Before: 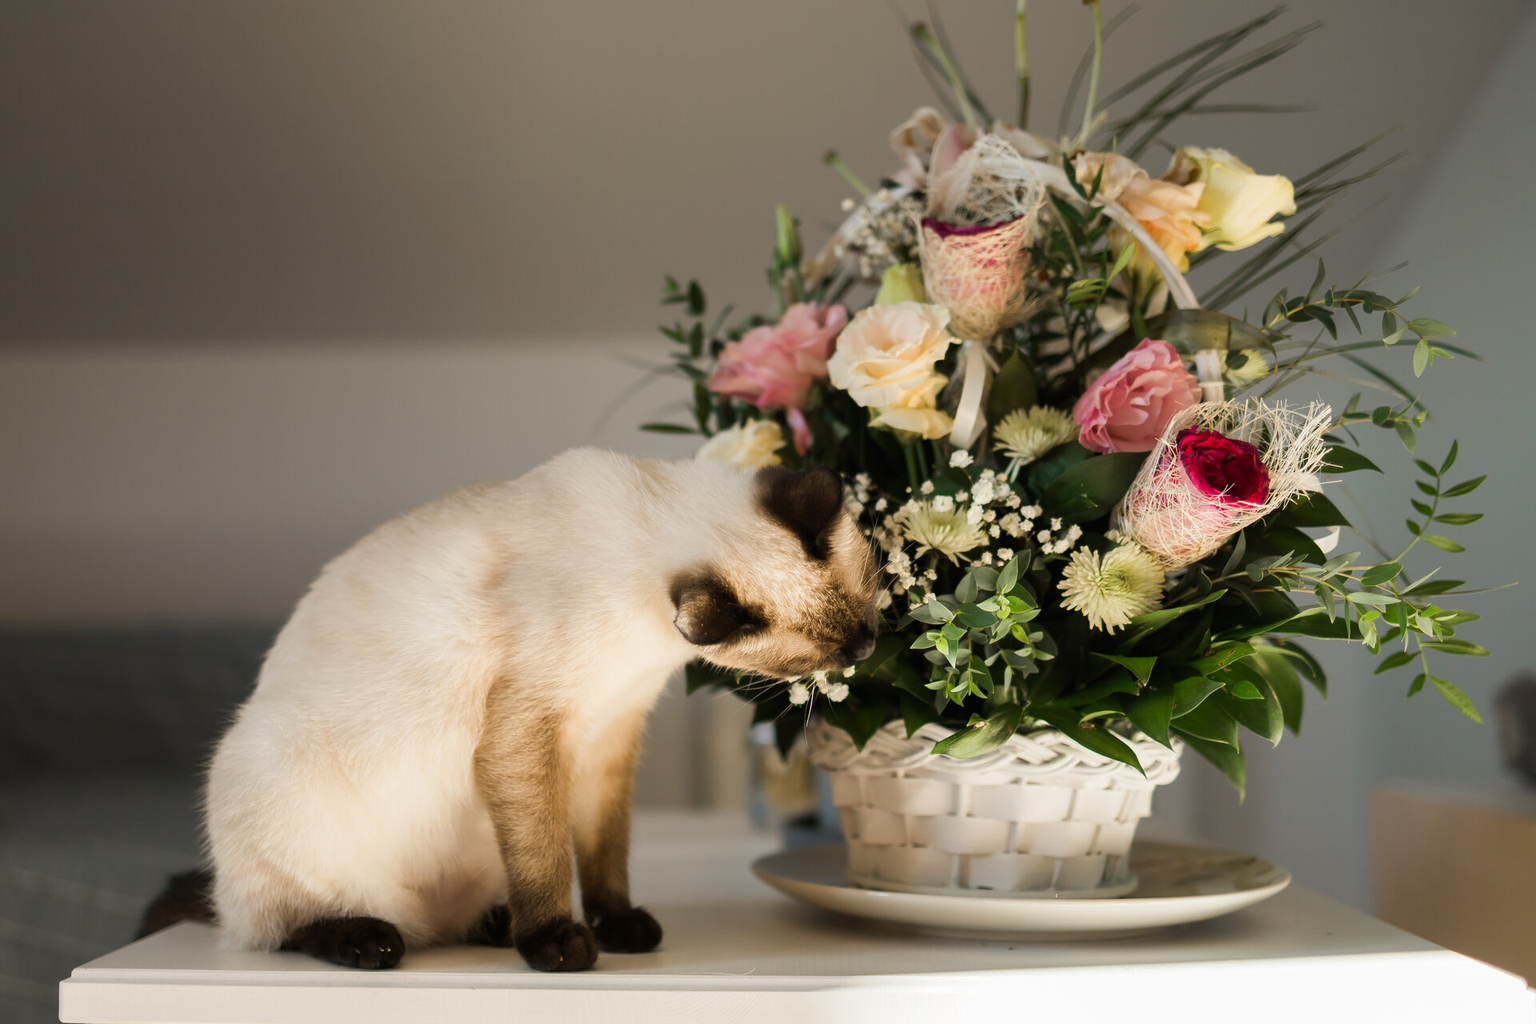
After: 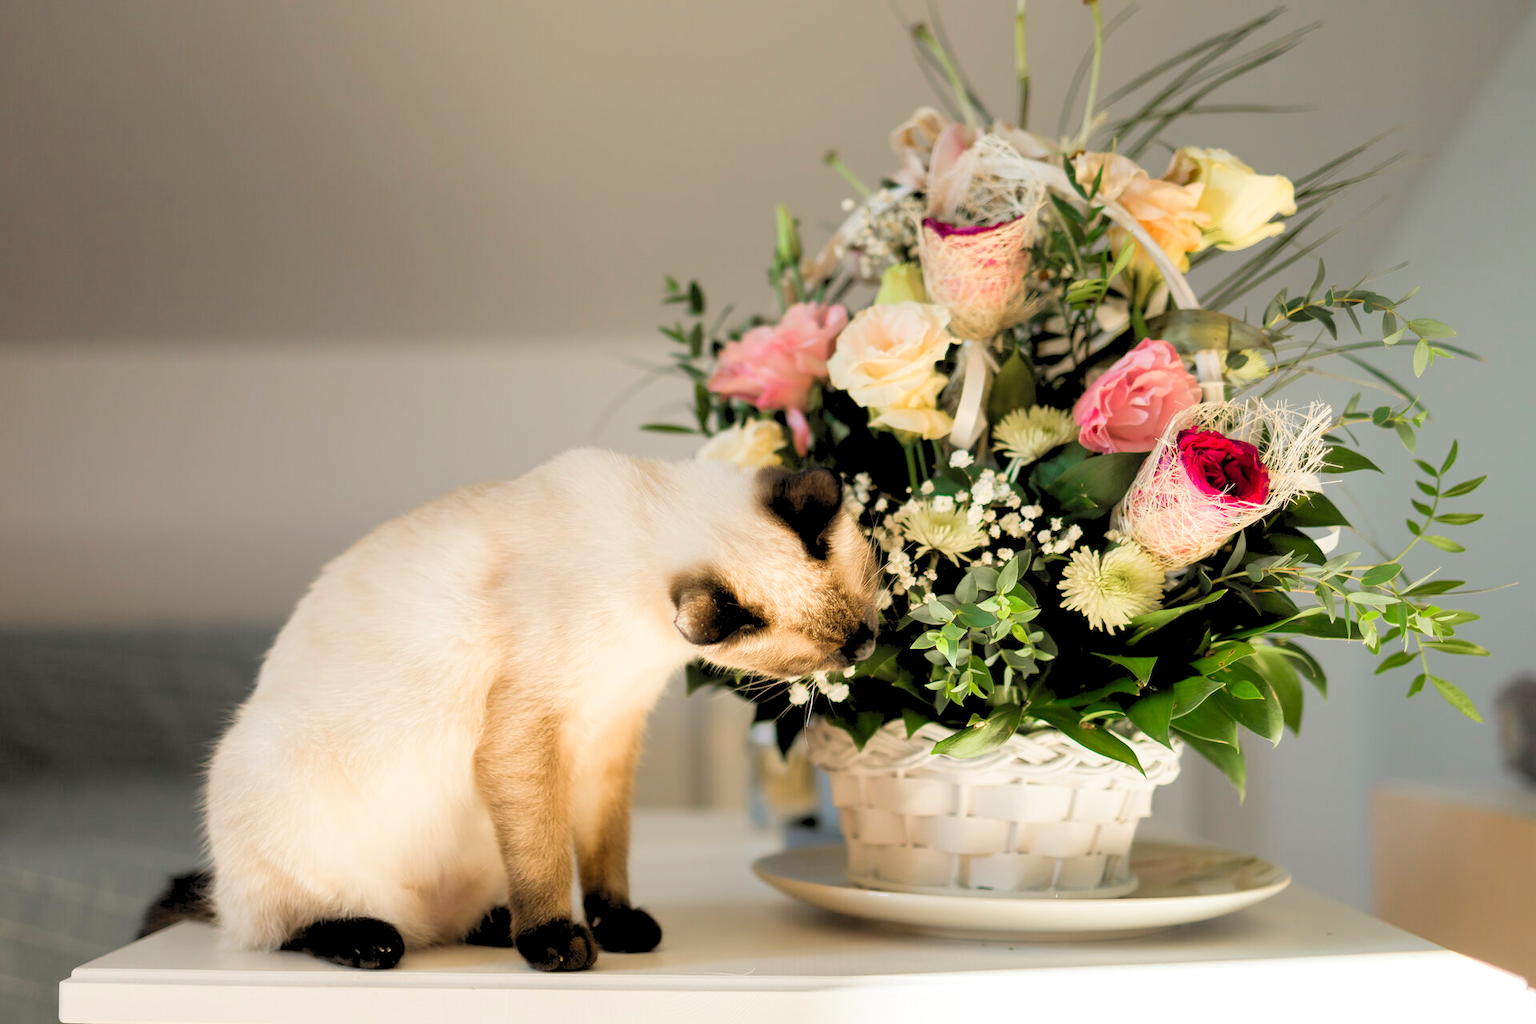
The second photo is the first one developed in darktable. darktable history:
levels: levels [0.072, 0.414, 0.976]
